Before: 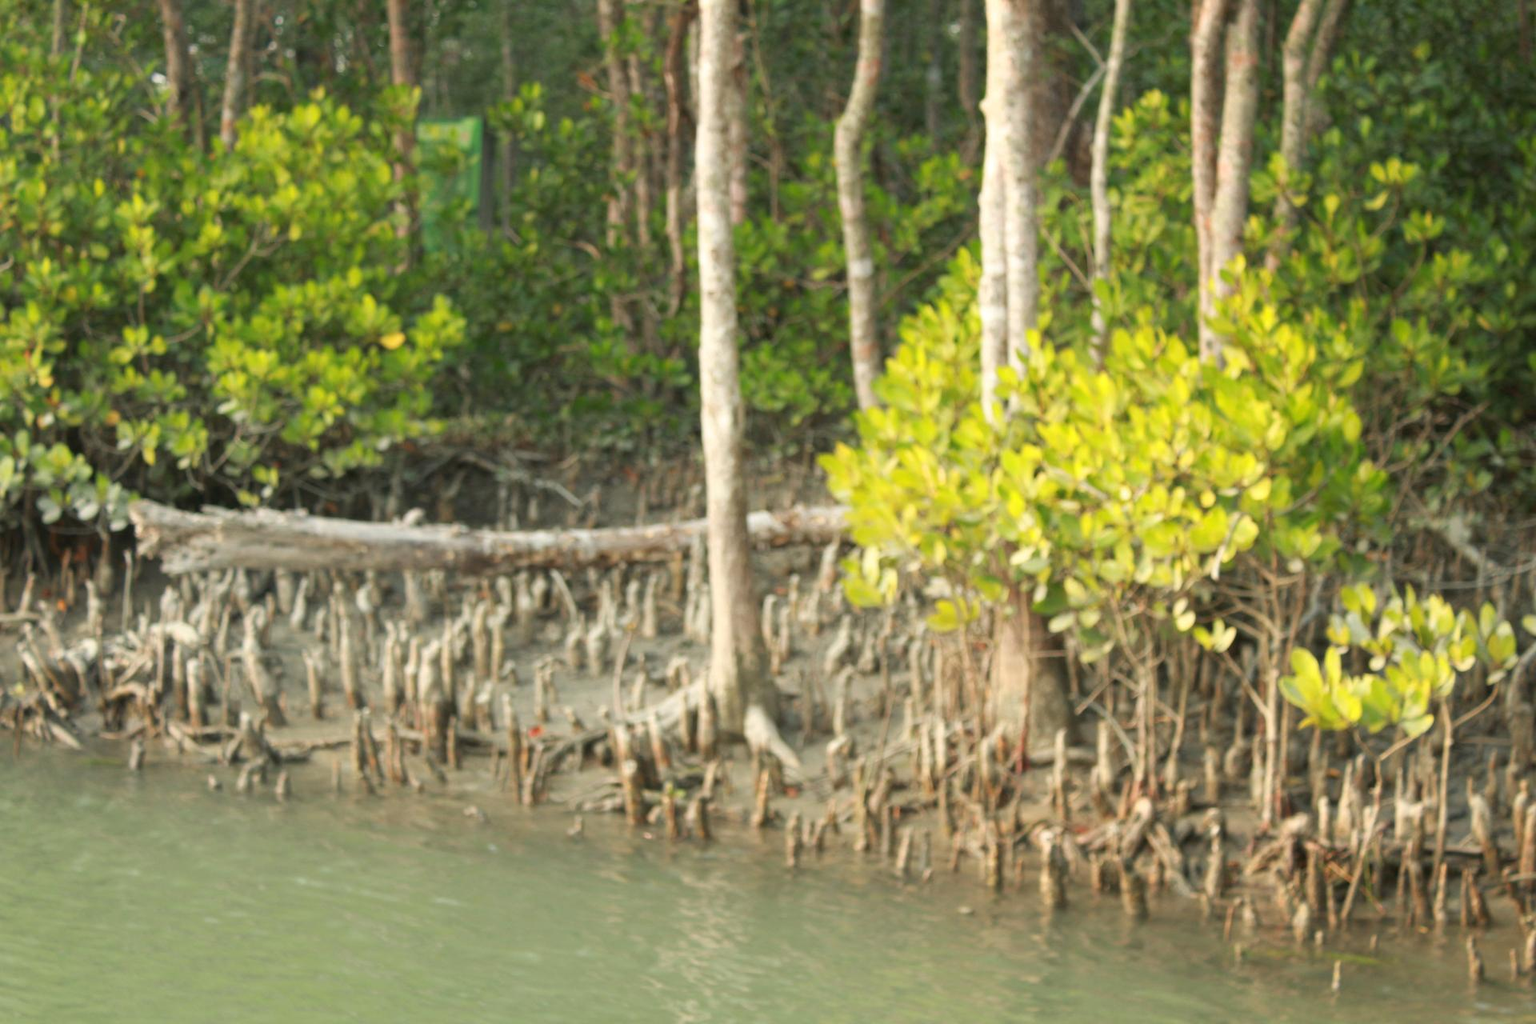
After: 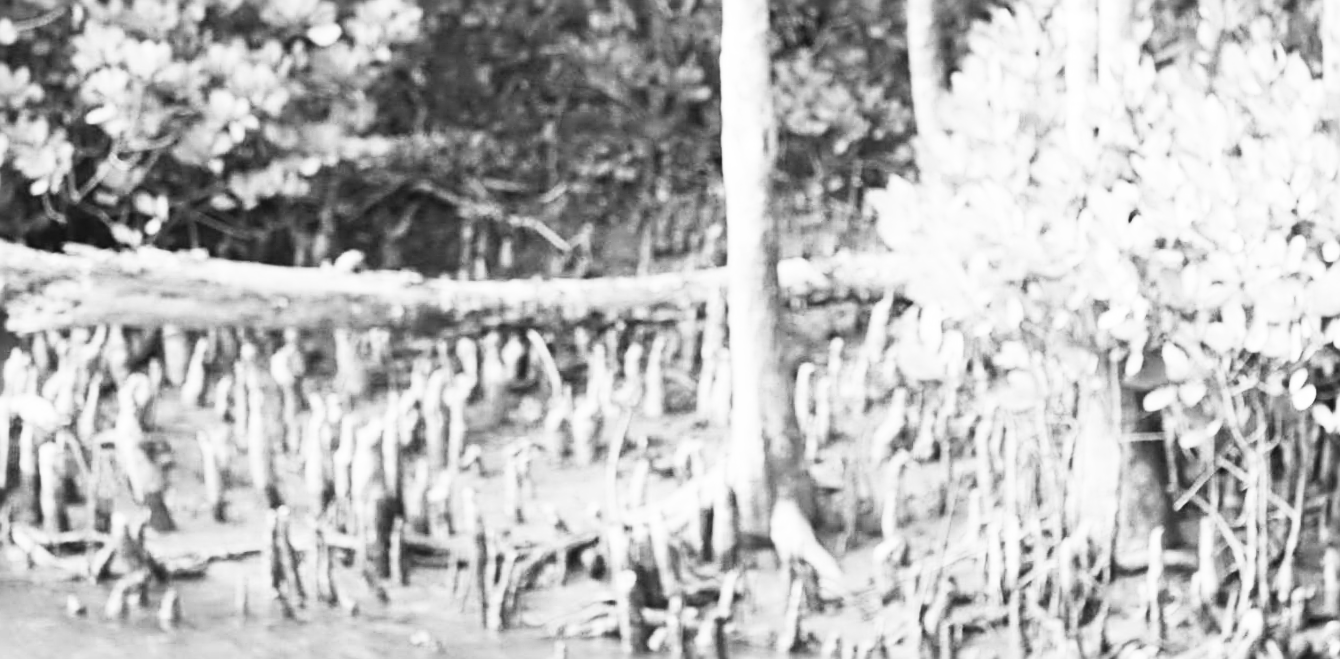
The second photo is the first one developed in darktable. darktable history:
contrast brightness saturation: contrast 0.53, brightness 0.47, saturation -1
rotate and perspective: rotation 0.679°, lens shift (horizontal) 0.136, crop left 0.009, crop right 0.991, crop top 0.078, crop bottom 0.95
sharpen: radius 2.676, amount 0.669
crop: left 11.123%, top 27.61%, right 18.3%, bottom 17.034%
rgb curve: curves: ch0 [(0, 0) (0.136, 0.078) (0.262, 0.245) (0.414, 0.42) (1, 1)], compensate middle gray true, preserve colors basic power
